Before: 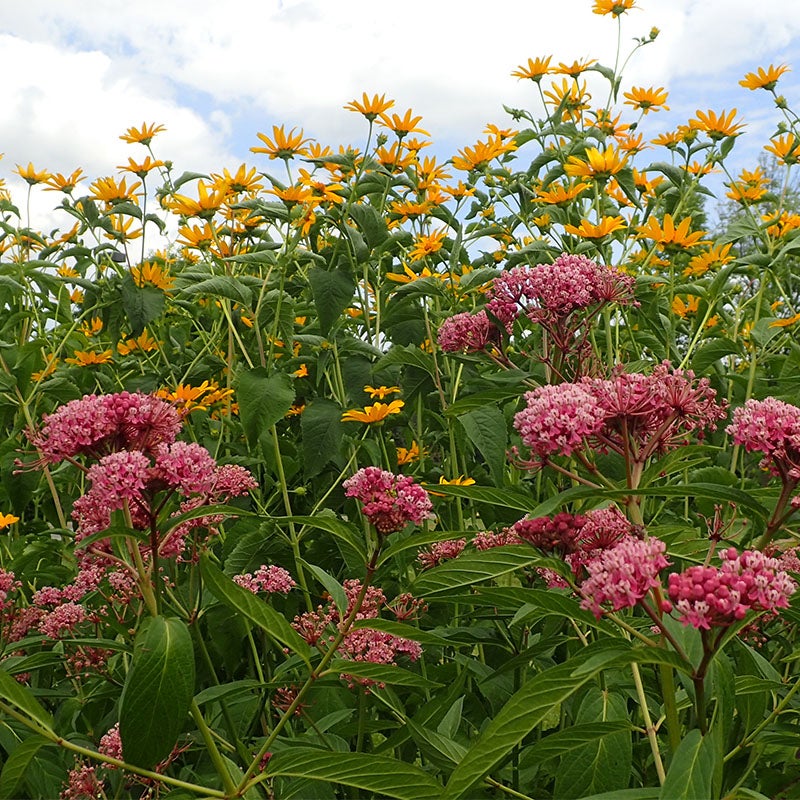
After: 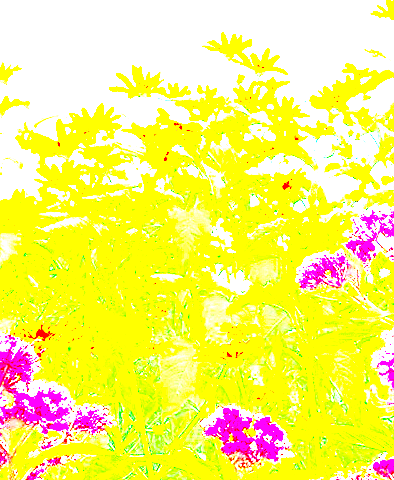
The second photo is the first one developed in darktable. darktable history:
grain: coarseness 0.09 ISO, strength 40%
crop: left 17.835%, top 7.675%, right 32.881%, bottom 32.213%
tone curve: curves: ch0 [(0, 0.013) (0.104, 0.103) (0.258, 0.267) (0.448, 0.489) (0.709, 0.794) (0.895, 0.915) (0.994, 0.971)]; ch1 [(0, 0) (0.335, 0.298) (0.446, 0.416) (0.488, 0.488) (0.515, 0.504) (0.581, 0.615) (0.635, 0.661) (1, 1)]; ch2 [(0, 0) (0.314, 0.306) (0.436, 0.447) (0.502, 0.5) (0.538, 0.541) (0.568, 0.603) (0.641, 0.635) (0.717, 0.701) (1, 1)], color space Lab, independent channels, preserve colors none
exposure: exposure 8 EV, compensate highlight preservation false
contrast equalizer: octaves 7, y [[0.502, 0.505, 0.512, 0.529, 0.564, 0.588], [0.5 ×6], [0.502, 0.505, 0.512, 0.529, 0.564, 0.588], [0, 0.001, 0.001, 0.004, 0.008, 0.011], [0, 0.001, 0.001, 0.004, 0.008, 0.011]], mix -1
